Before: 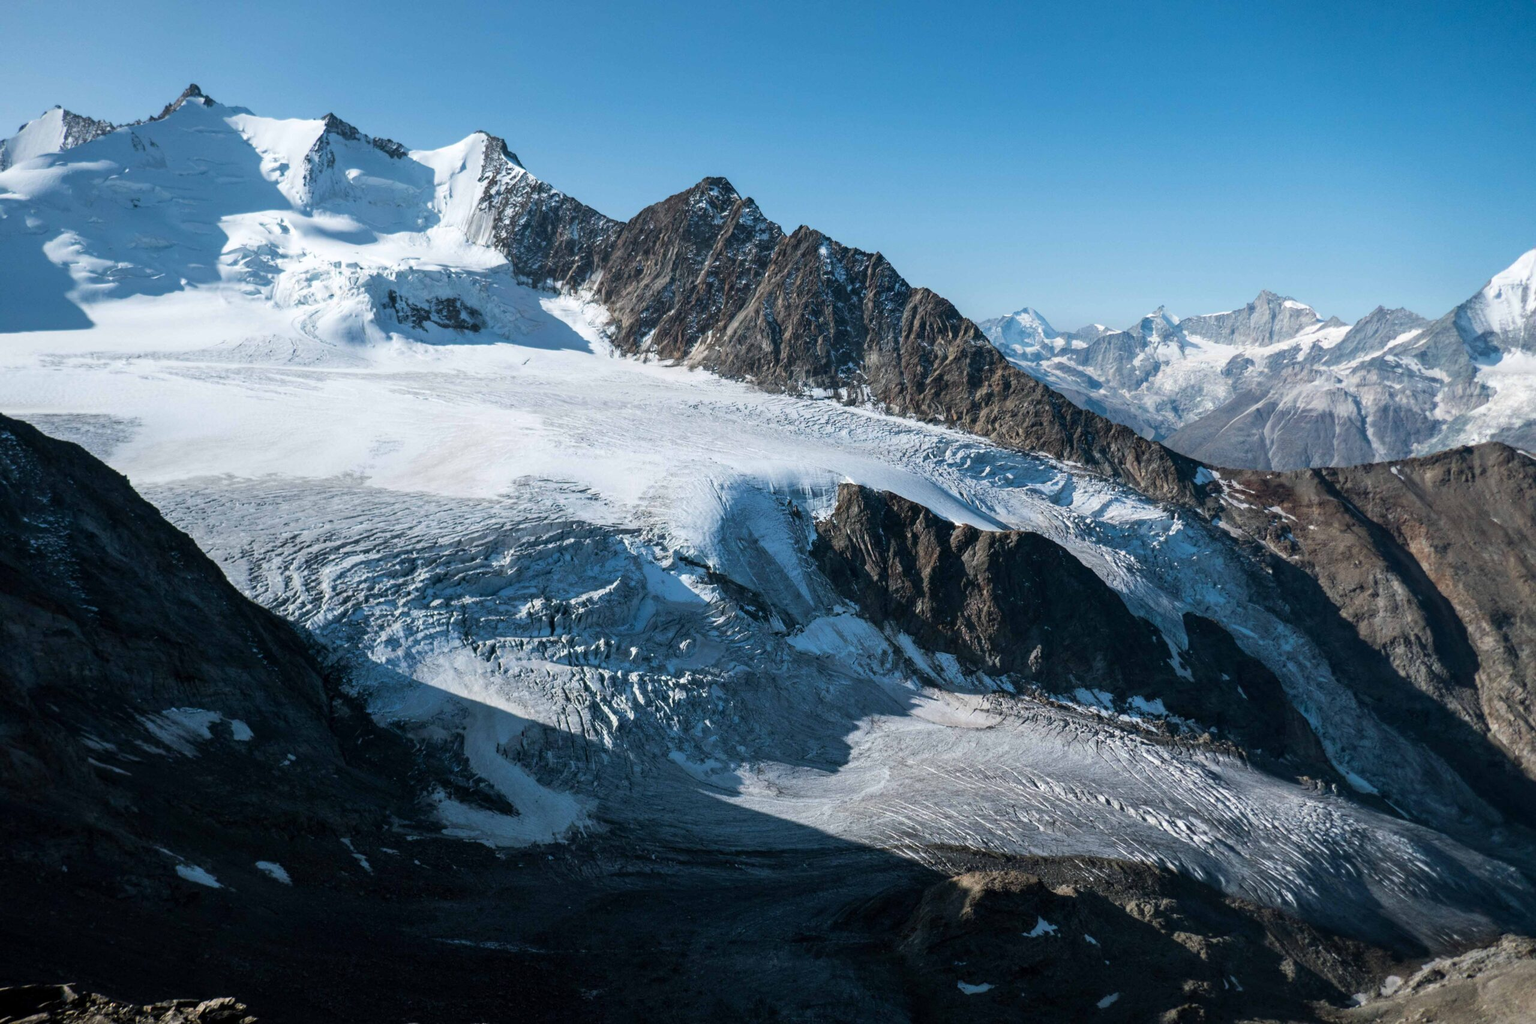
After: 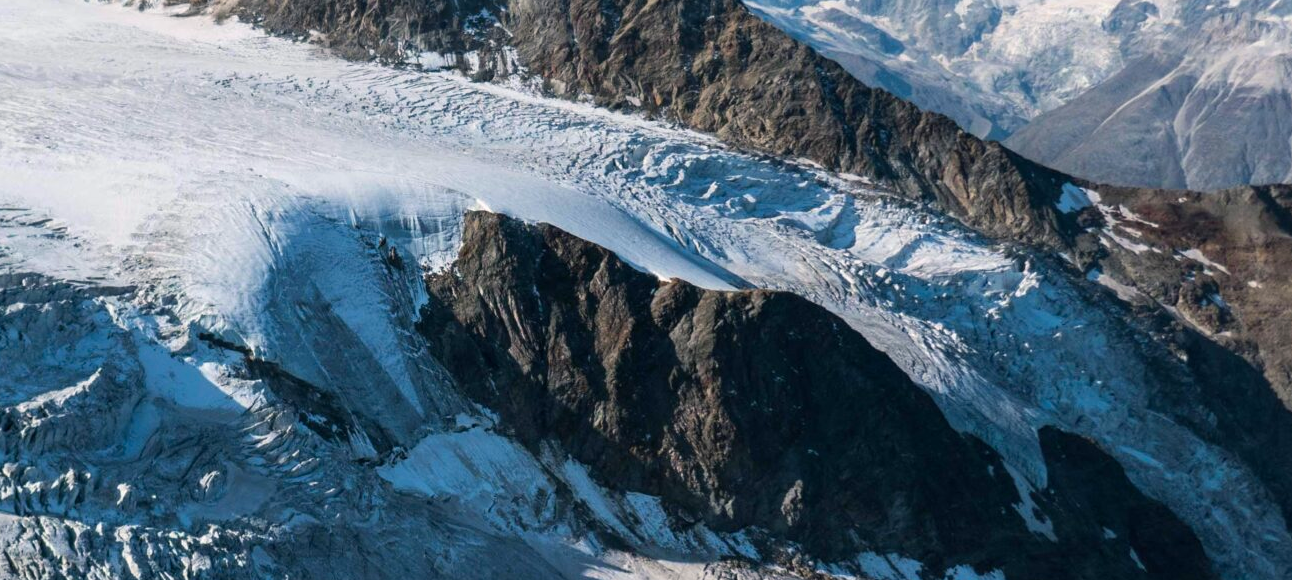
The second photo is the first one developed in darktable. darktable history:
crop: left 36.456%, top 34.859%, right 13.053%, bottom 31.126%
color balance rgb: highlights gain › chroma 1.343%, highlights gain › hue 56.27°, linear chroma grading › shadows -8.416%, linear chroma grading › global chroma 9.898%, perceptual saturation grading › global saturation 9.581%
